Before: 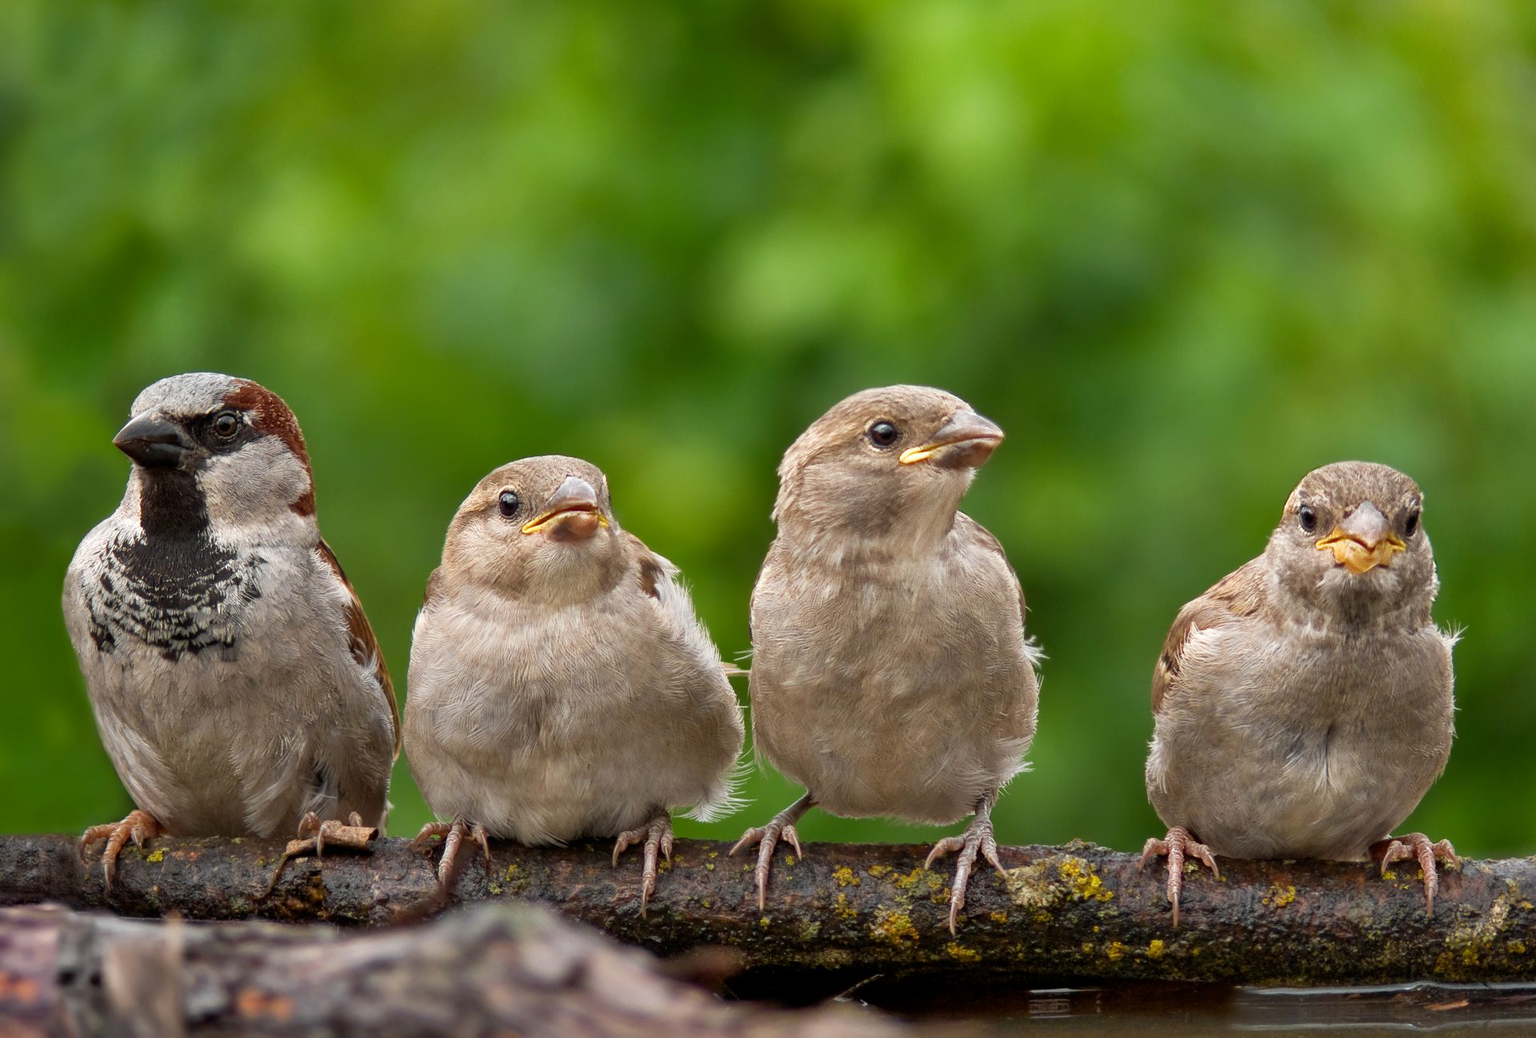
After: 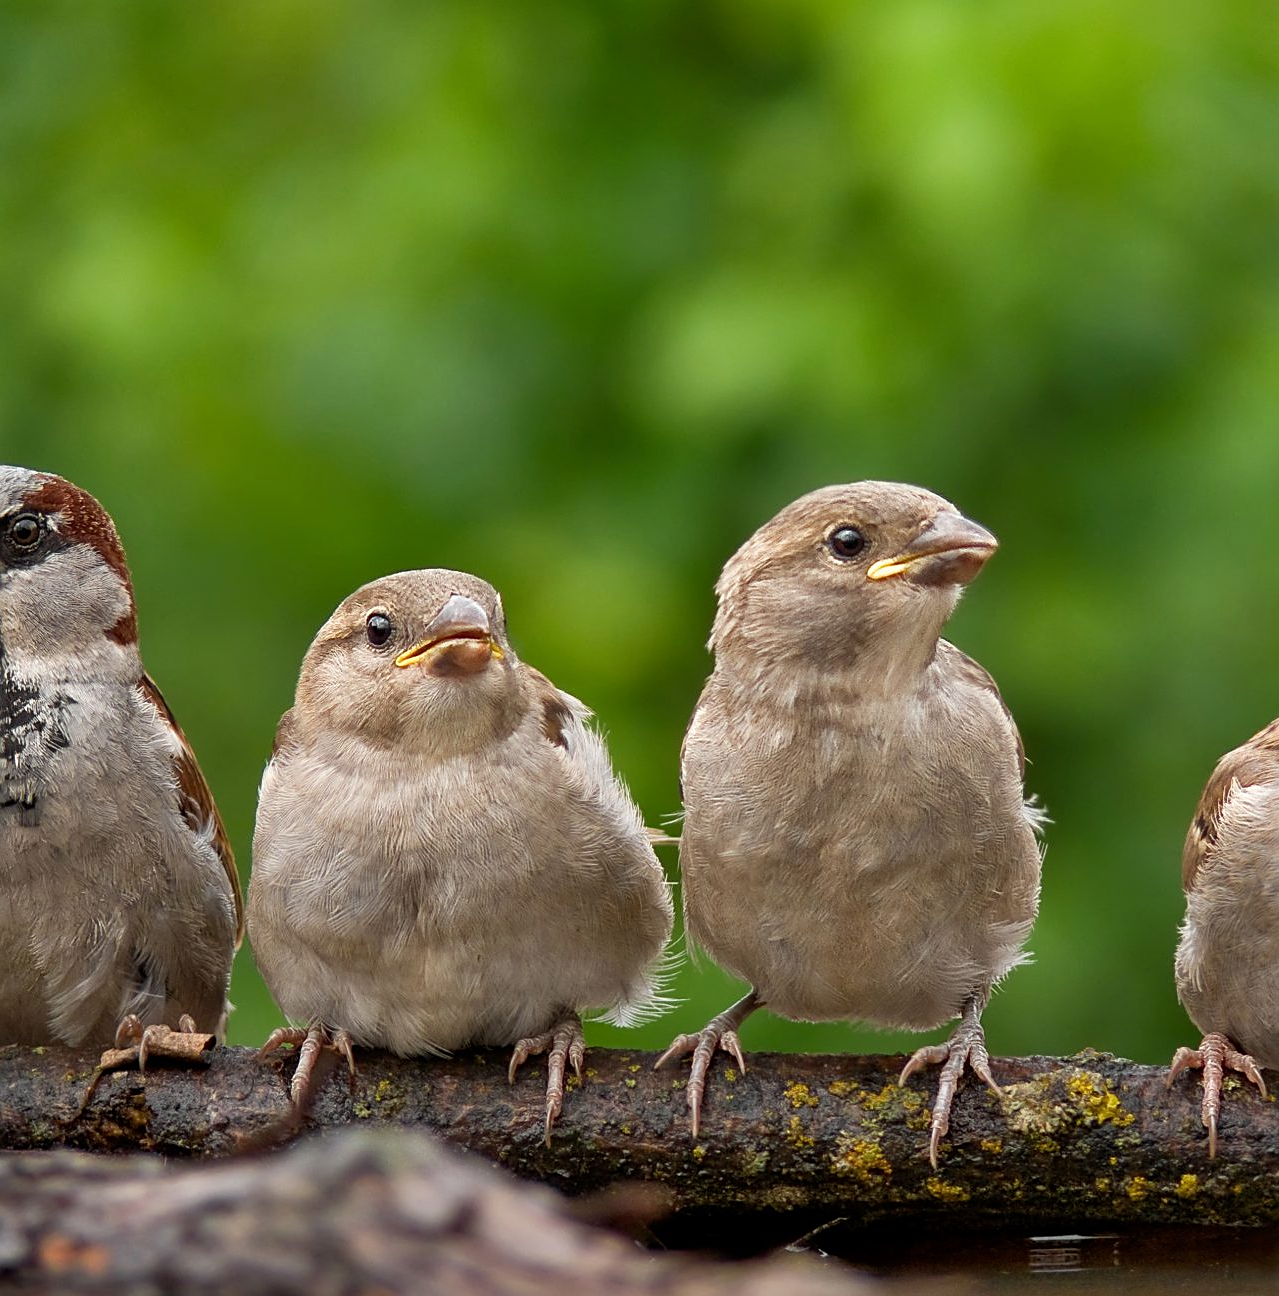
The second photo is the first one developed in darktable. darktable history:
exposure: exposure -0.041 EV, compensate highlight preservation false
crop and rotate: left 13.409%, right 19.924%
sharpen: on, module defaults
